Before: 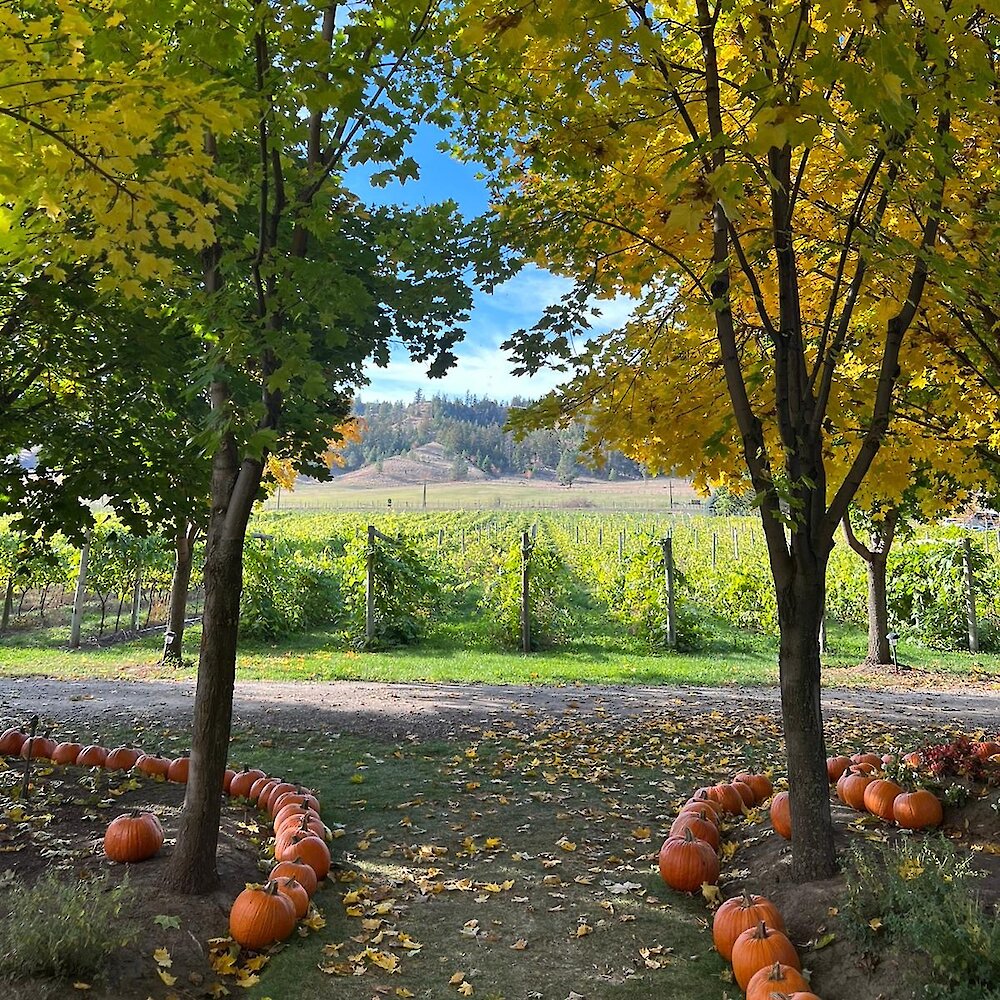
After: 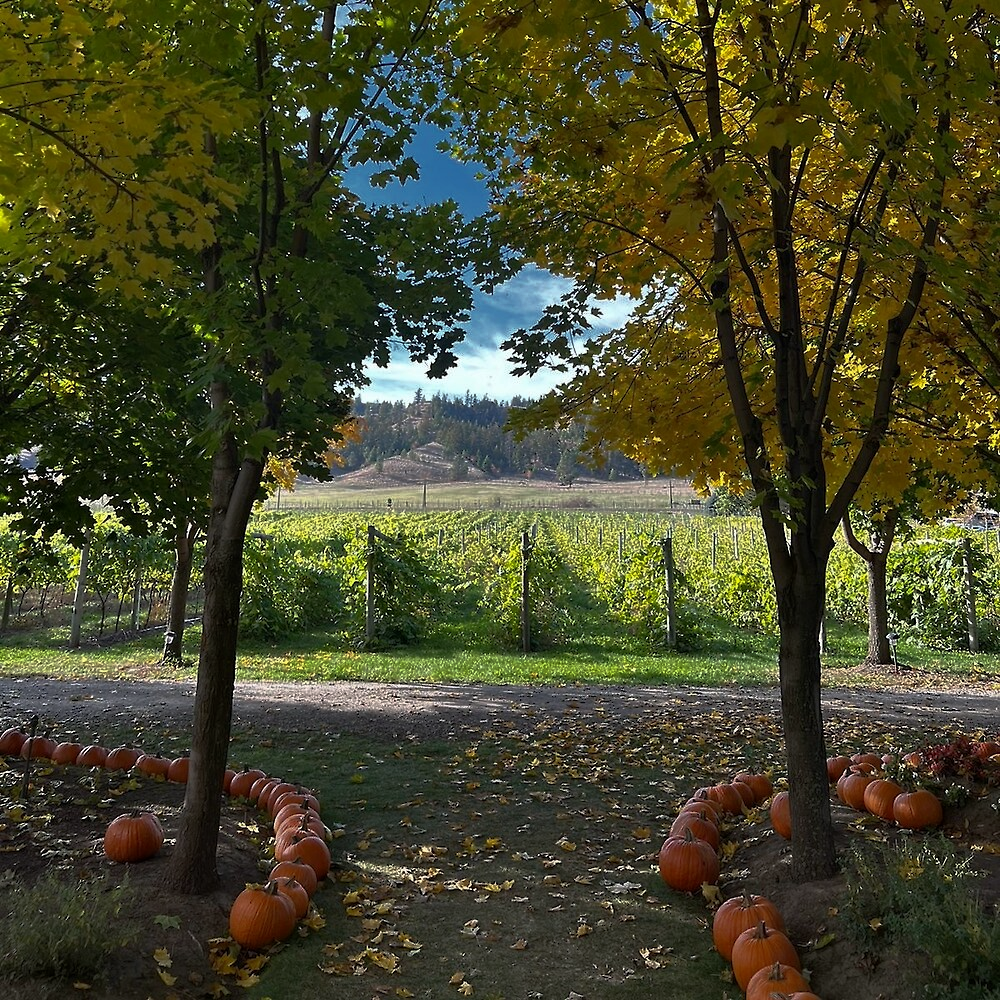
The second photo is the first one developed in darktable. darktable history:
base curve: curves: ch0 [(0, 0) (0.564, 0.291) (0.802, 0.731) (1, 1)]
exposure: black level correction 0.001, compensate highlight preservation false
